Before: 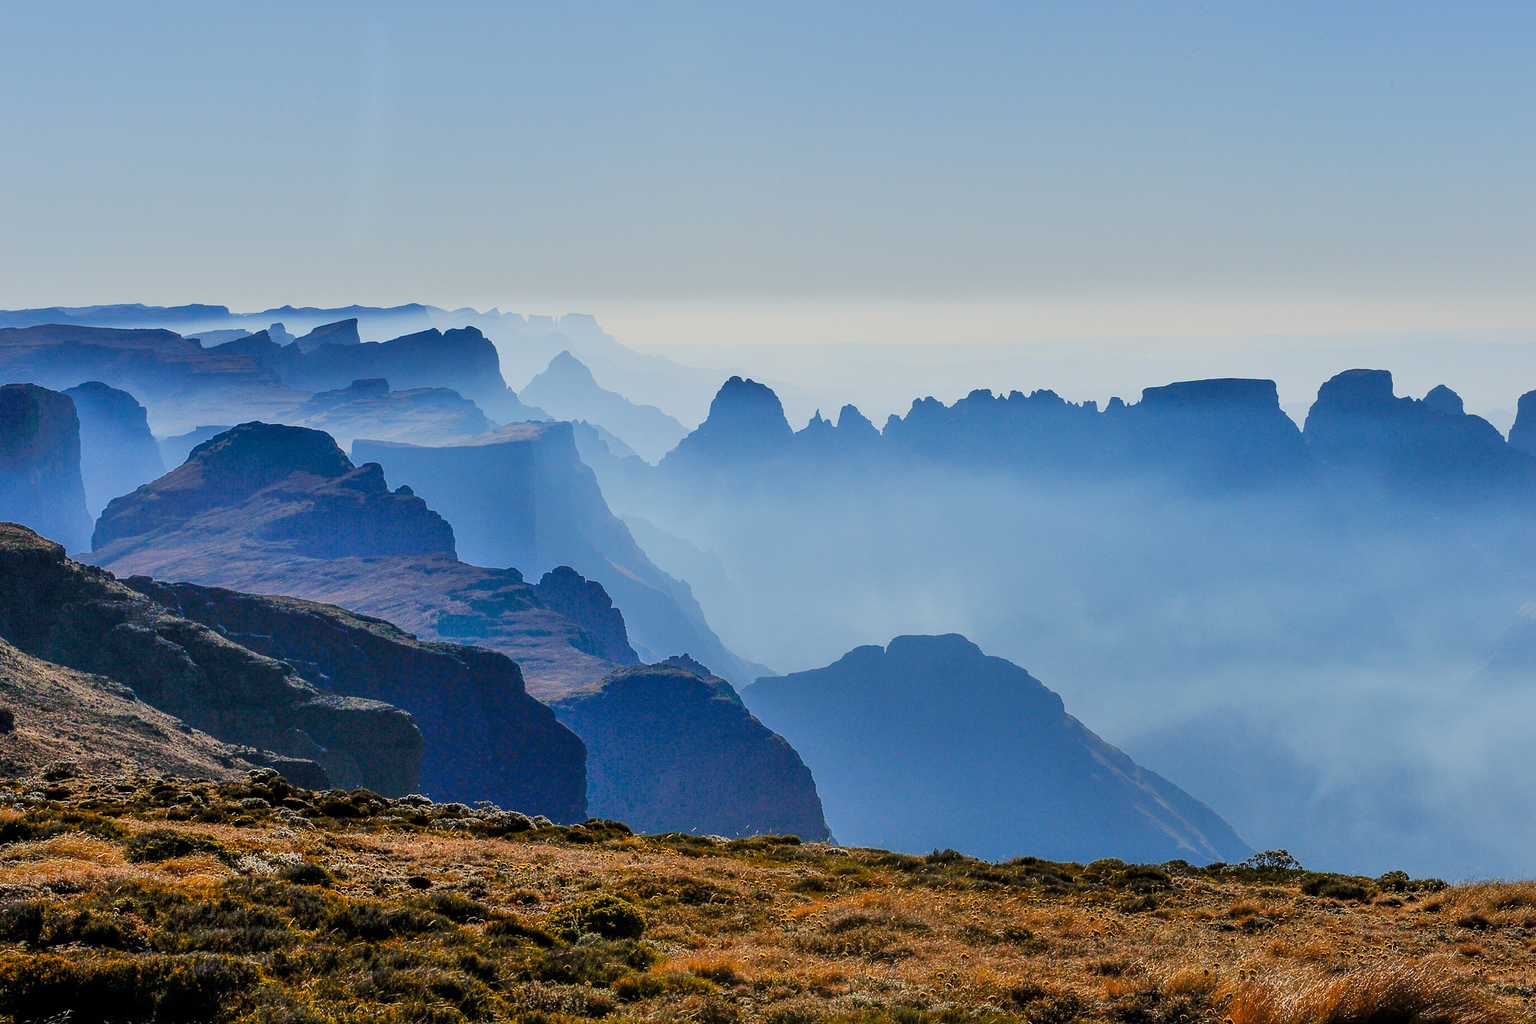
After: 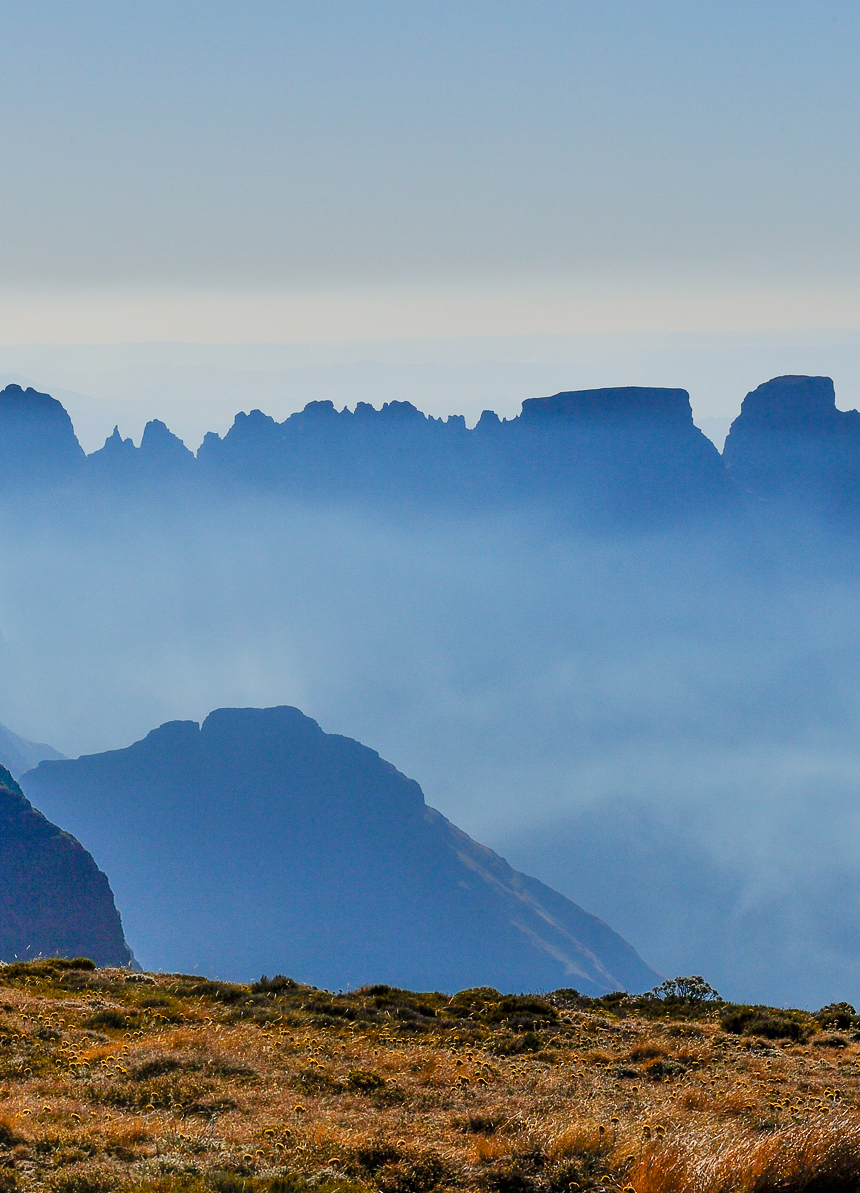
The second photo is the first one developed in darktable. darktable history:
crop: left 47.195%, top 6.733%, right 7.99%
